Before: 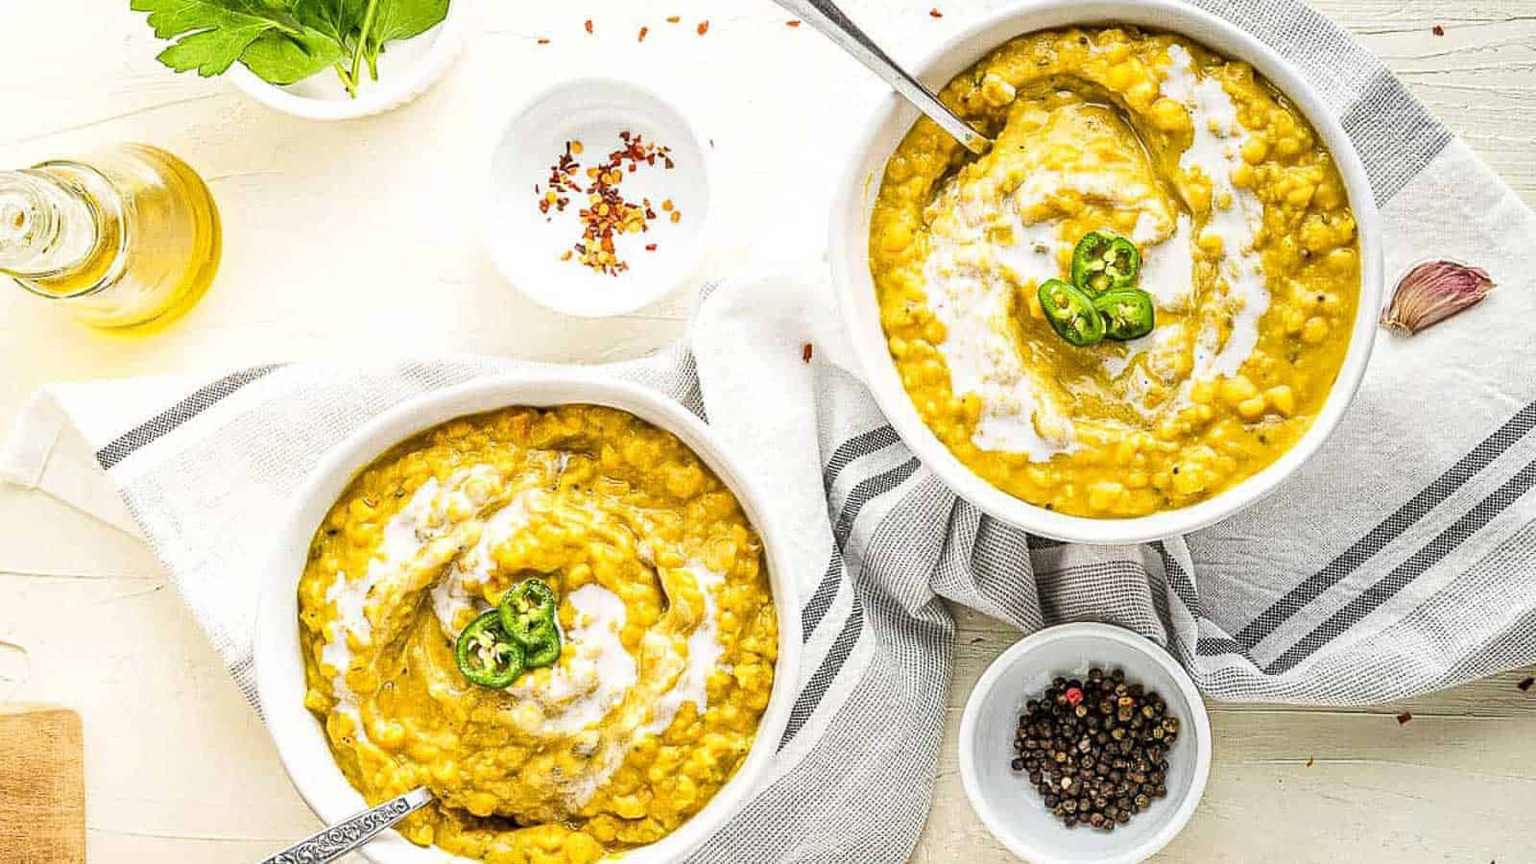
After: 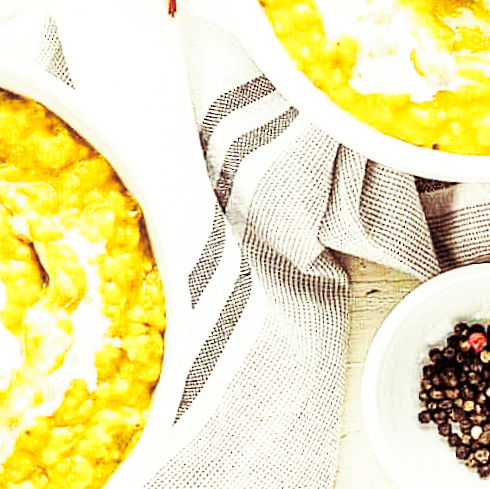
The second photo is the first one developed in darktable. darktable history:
base curve: curves: ch0 [(0, 0) (0.007, 0.004) (0.027, 0.03) (0.046, 0.07) (0.207, 0.54) (0.442, 0.872) (0.673, 0.972) (1, 1)], preserve colors none
split-toning: on, module defaults
white balance: red 1.029, blue 0.92
rotate and perspective: rotation -4.57°, crop left 0.054, crop right 0.944, crop top 0.087, crop bottom 0.914
crop: left 40.878%, top 39.176%, right 25.993%, bottom 3.081%
